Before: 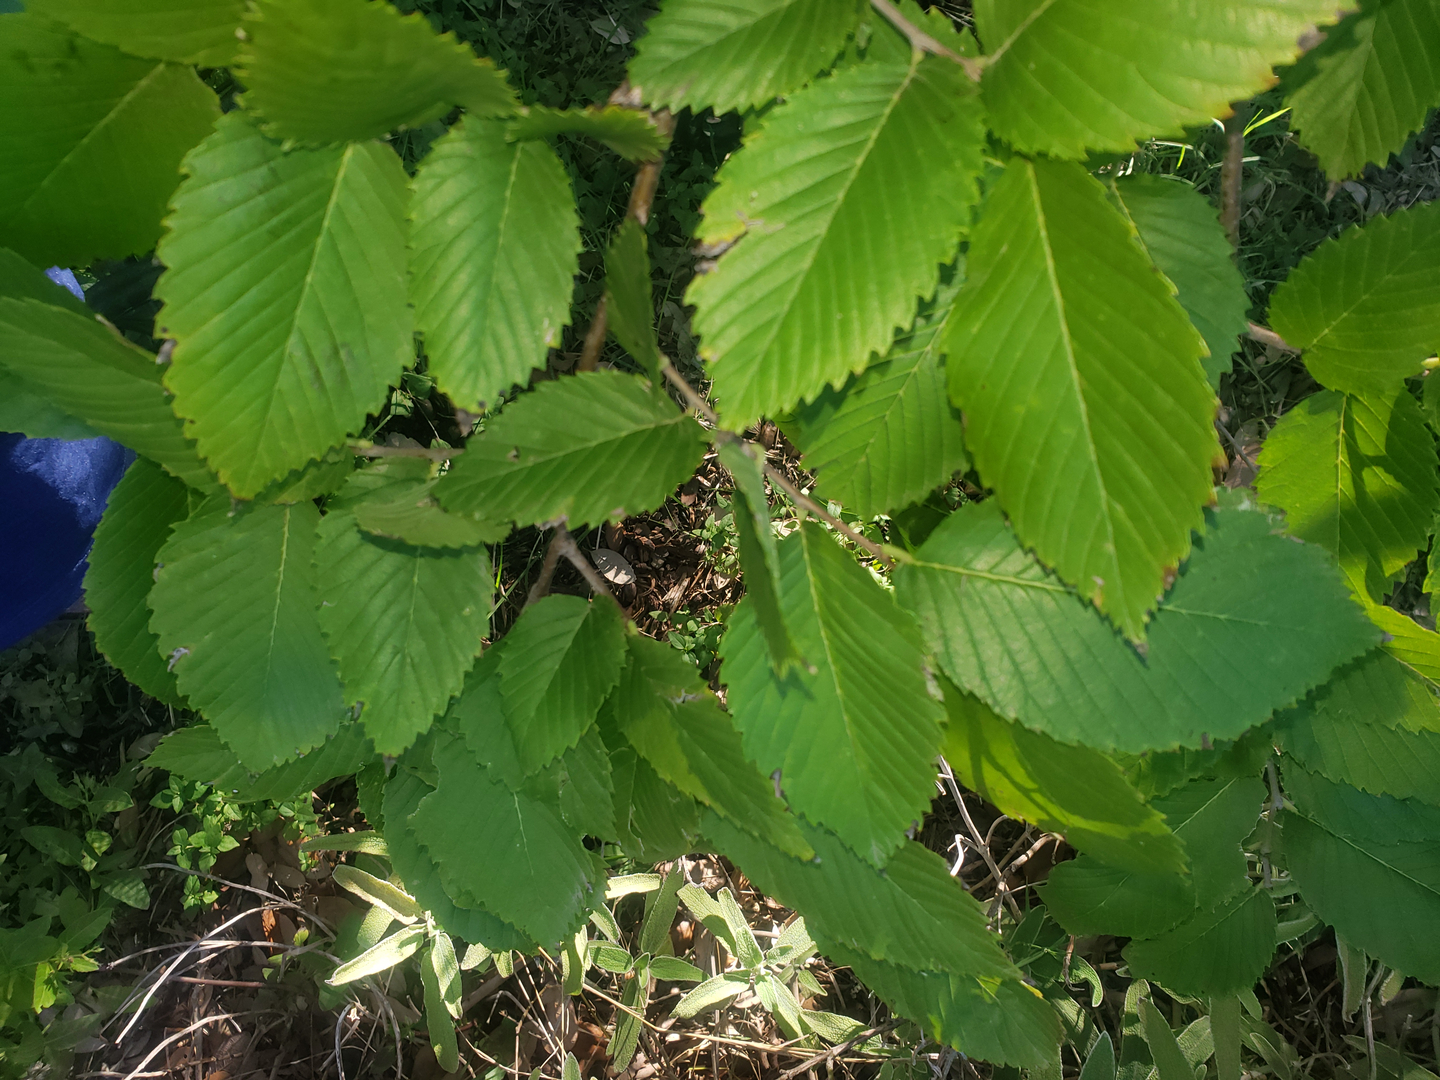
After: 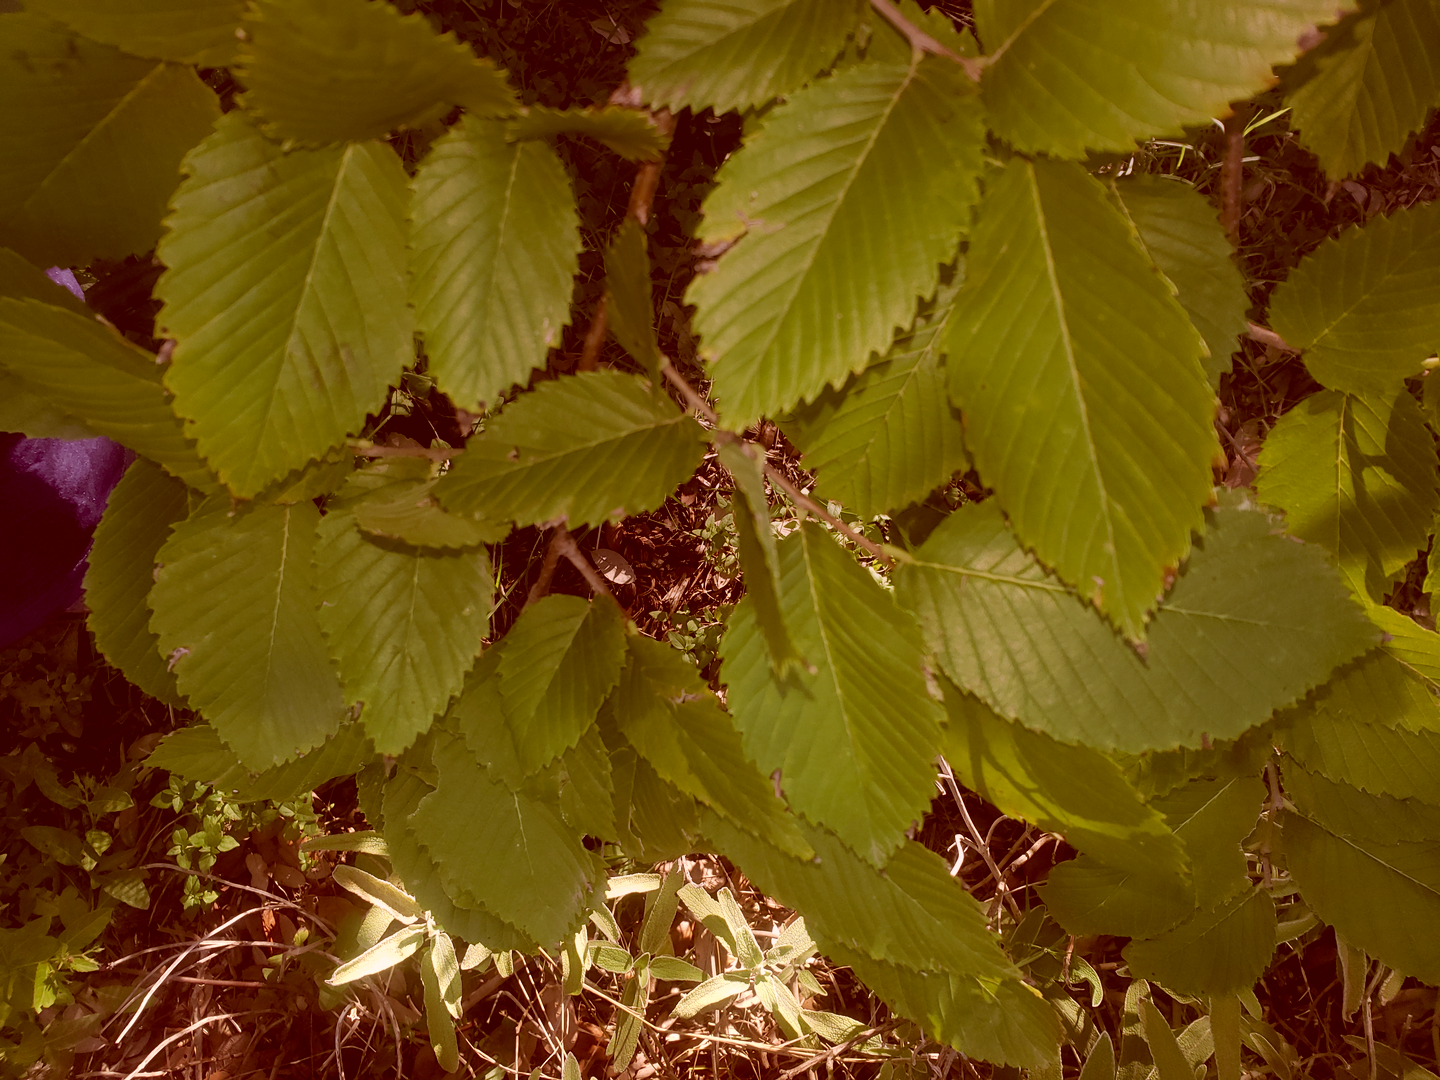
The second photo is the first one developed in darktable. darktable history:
levels: mode automatic
color correction: highlights a* 9.03, highlights b* 8.71, shadows a* 40, shadows b* 40, saturation 0.8
graduated density: hue 238.83°, saturation 50%
